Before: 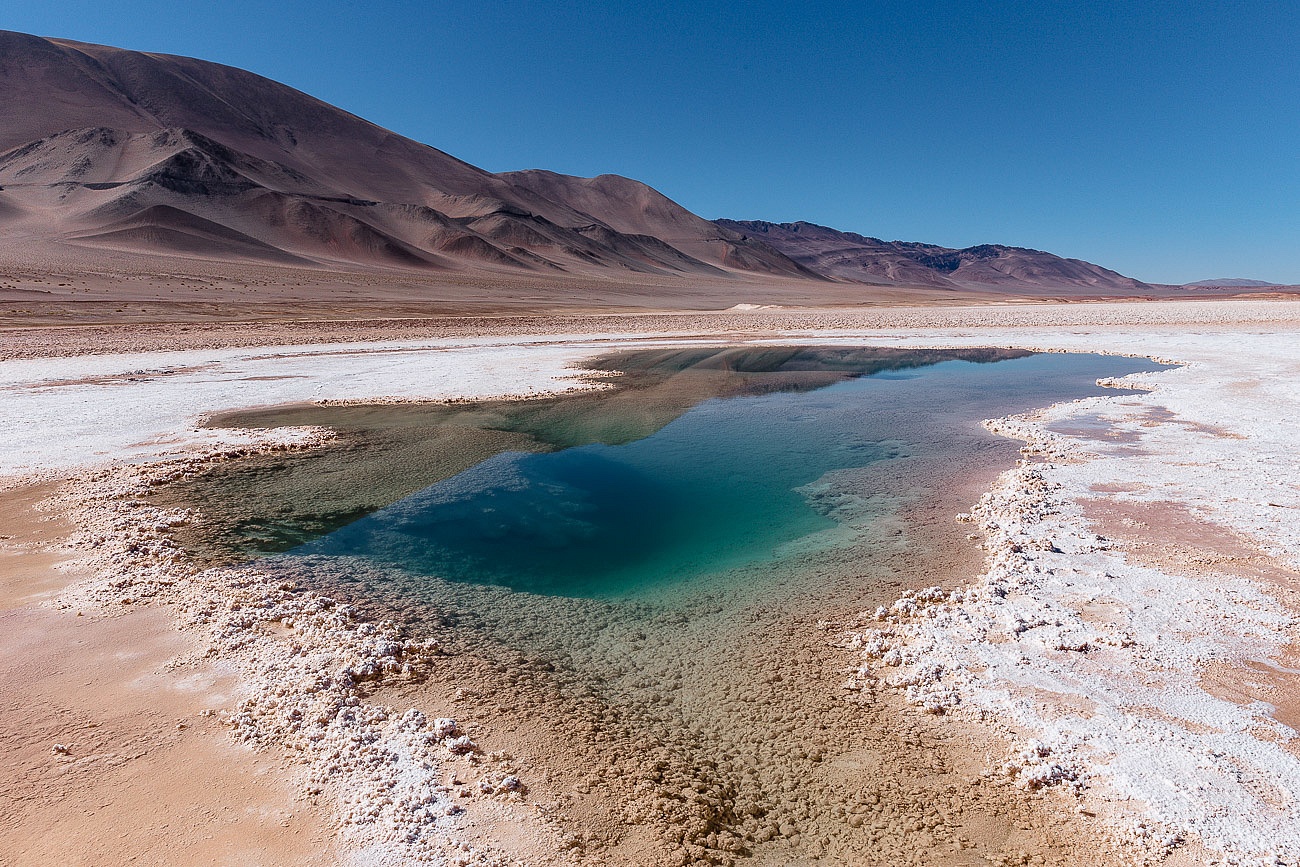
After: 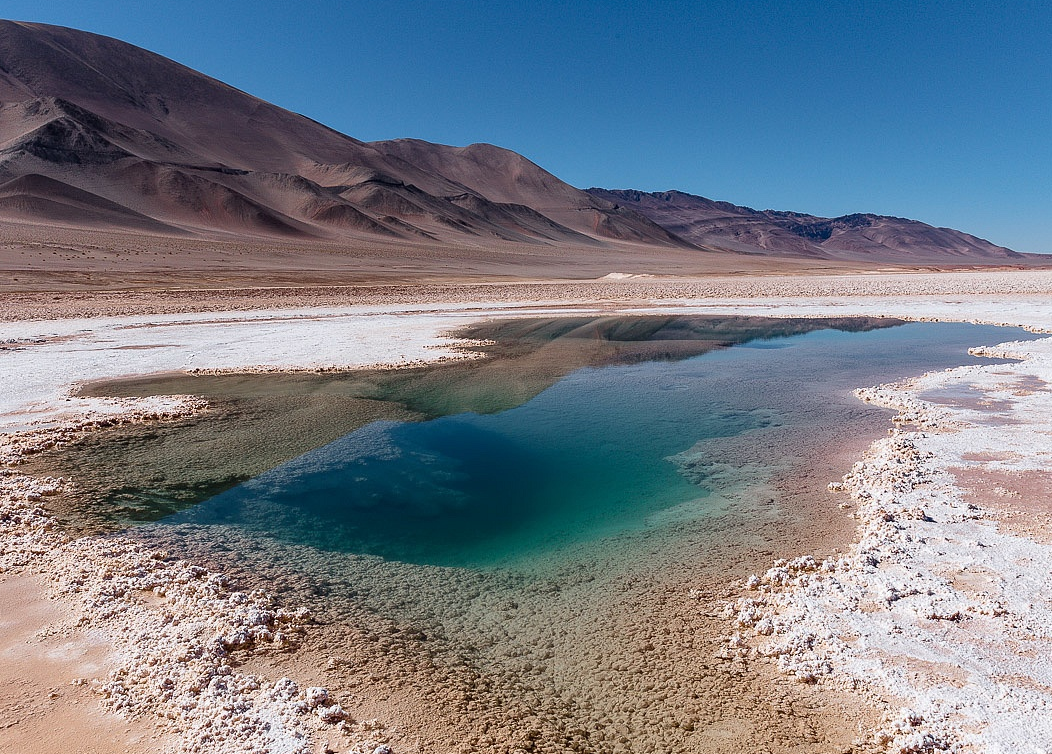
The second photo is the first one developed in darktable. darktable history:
crop: left 9.912%, top 3.663%, right 9.156%, bottom 9.28%
